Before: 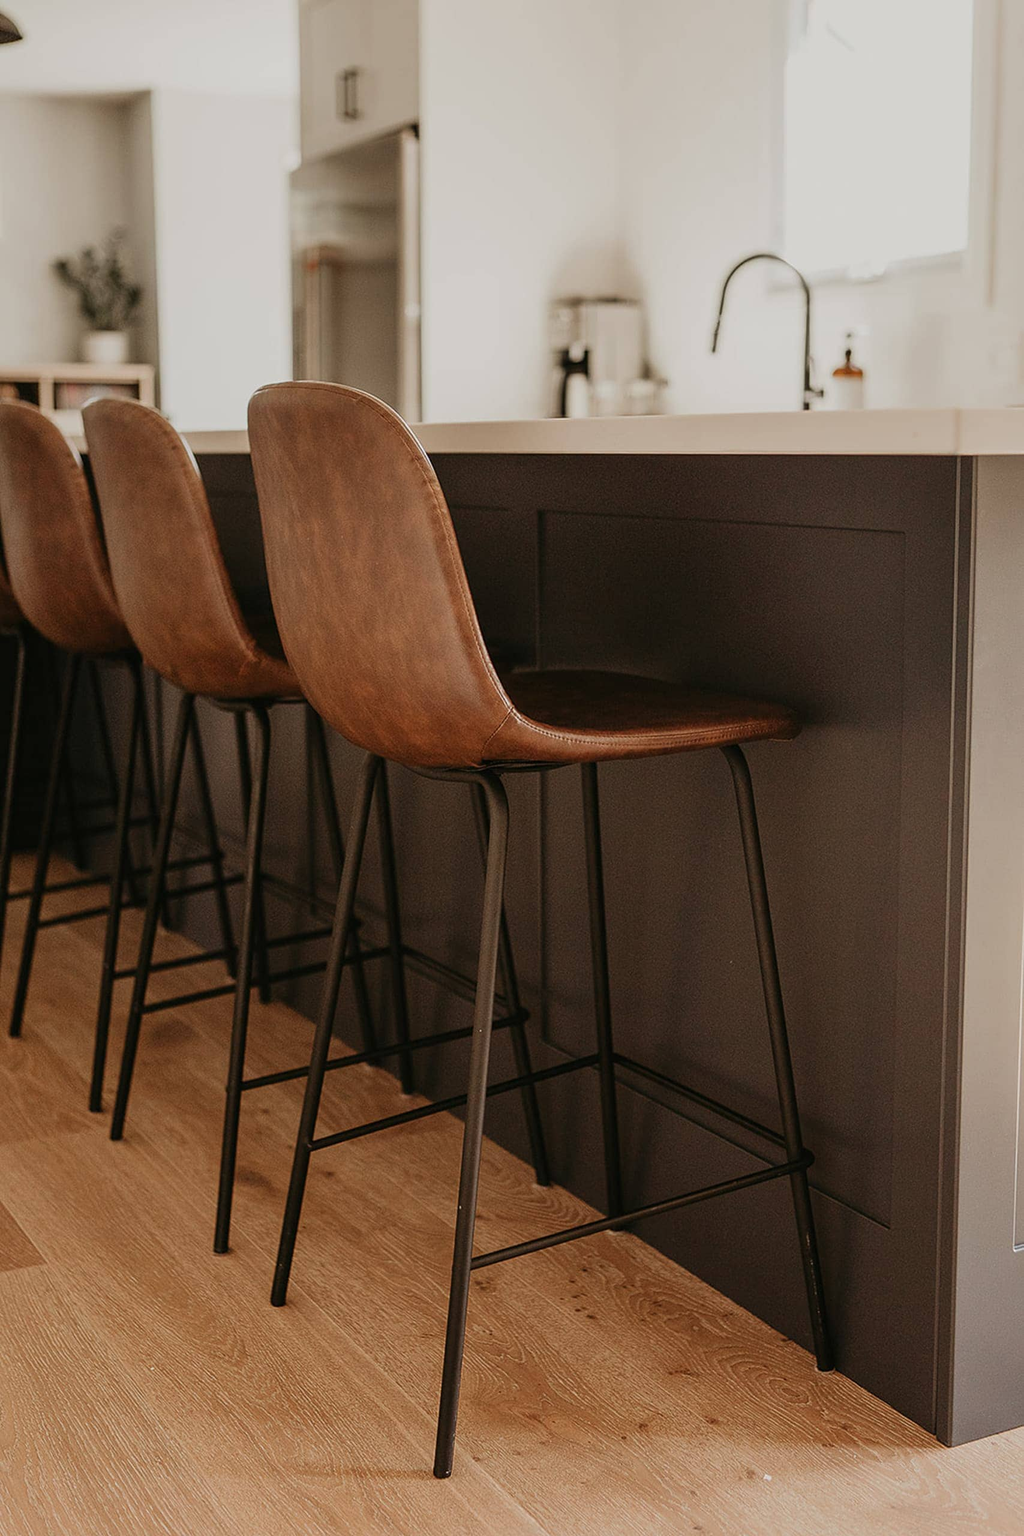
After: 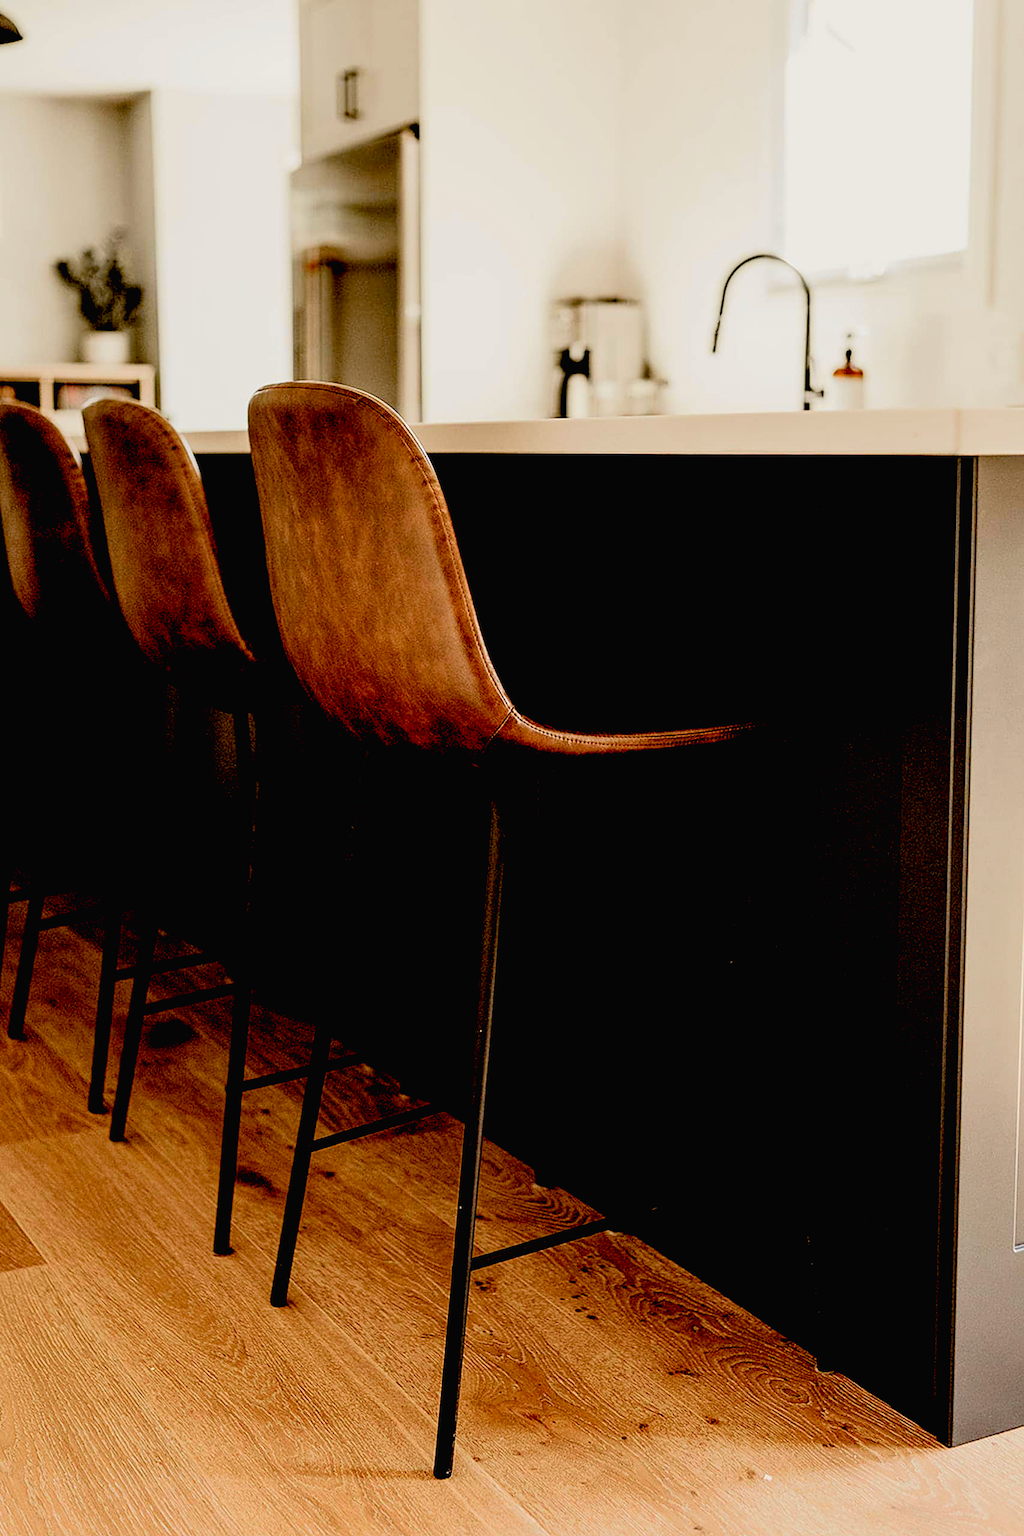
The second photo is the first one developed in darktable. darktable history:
rgb levels: levels [[0.01, 0.419, 0.839], [0, 0.5, 1], [0, 0.5, 1]]
tone curve: curves: ch0 [(0, 0.013) (0.054, 0.018) (0.205, 0.191) (0.289, 0.292) (0.39, 0.424) (0.493, 0.551) (0.666, 0.743) (0.795, 0.841) (1, 0.998)]; ch1 [(0, 0) (0.385, 0.343) (0.439, 0.415) (0.494, 0.495) (0.501, 0.501) (0.51, 0.509) (0.548, 0.554) (0.586, 0.601) (0.66, 0.687) (0.783, 0.804) (1, 1)]; ch2 [(0, 0) (0.304, 0.31) (0.403, 0.399) (0.441, 0.428) (0.47, 0.469) (0.498, 0.496) (0.524, 0.538) (0.566, 0.579) (0.633, 0.665) (0.7, 0.711) (1, 1)], color space Lab, independent channels, preserve colors none
exposure: black level correction 0.047, exposure 0.013 EV, compensate highlight preservation false
